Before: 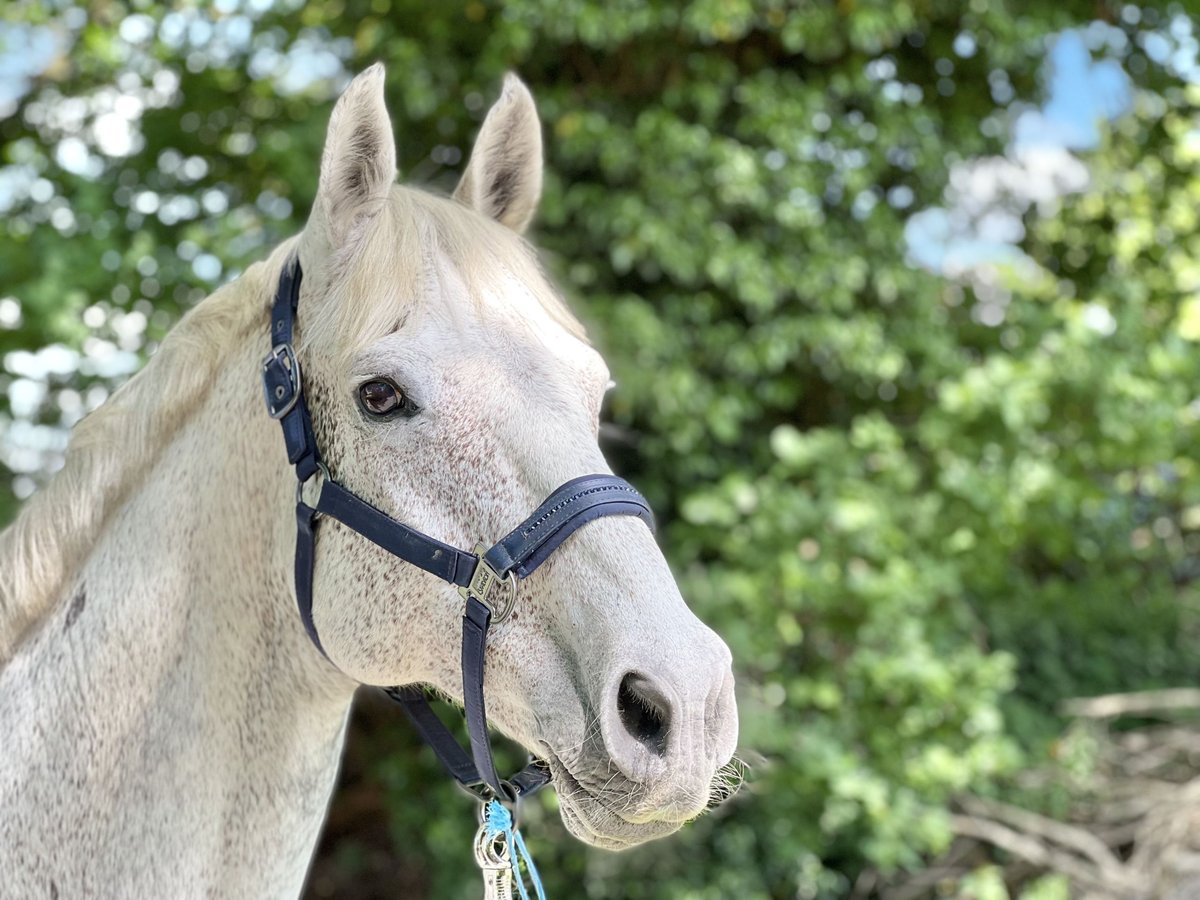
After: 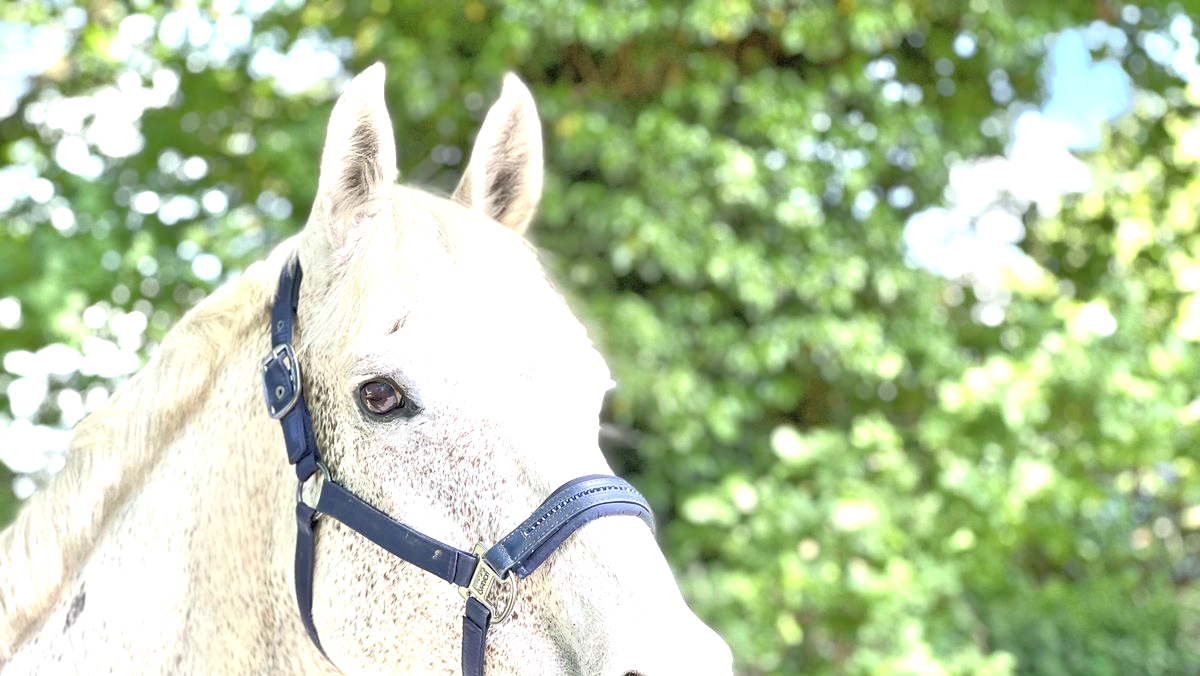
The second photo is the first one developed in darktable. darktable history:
exposure: black level correction 0, exposure 1.099 EV, compensate exposure bias true, compensate highlight preservation false
tone equalizer: -7 EV 0.161 EV, -6 EV 0.583 EV, -5 EV 1.18 EV, -4 EV 1.31 EV, -3 EV 1.14 EV, -2 EV 0.6 EV, -1 EV 0.153 EV
crop: bottom 24.796%
